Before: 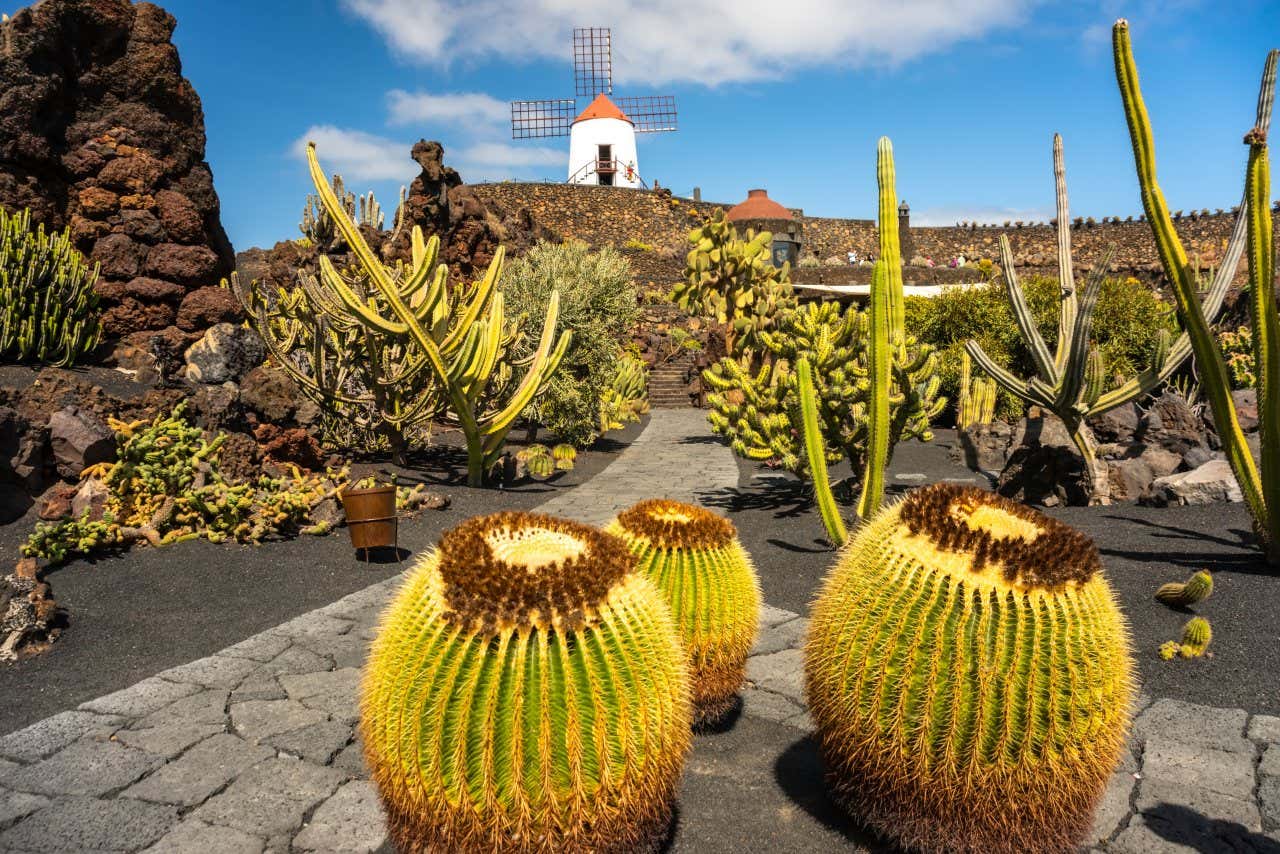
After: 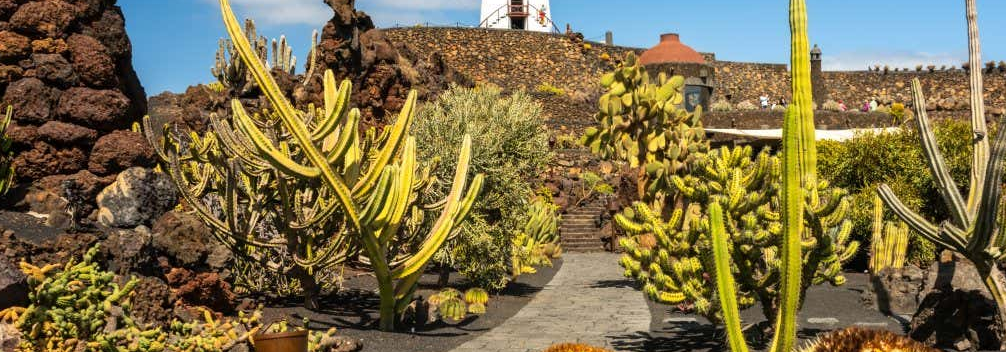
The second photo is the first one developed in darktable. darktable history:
crop: left 6.931%, top 18.352%, right 14.444%, bottom 40.354%
